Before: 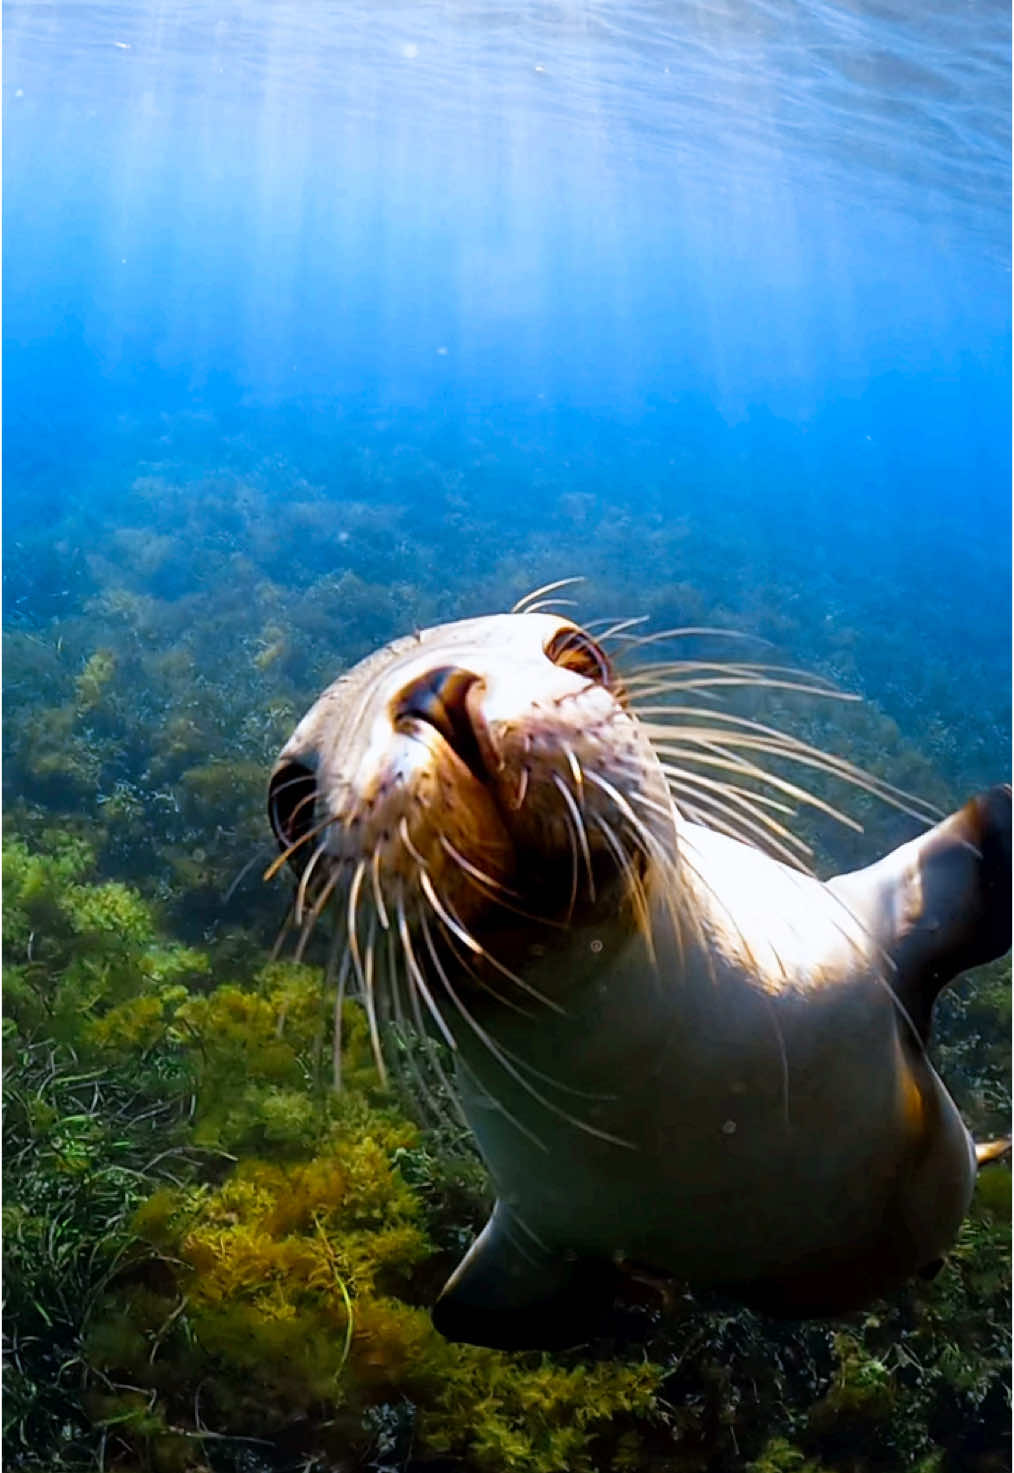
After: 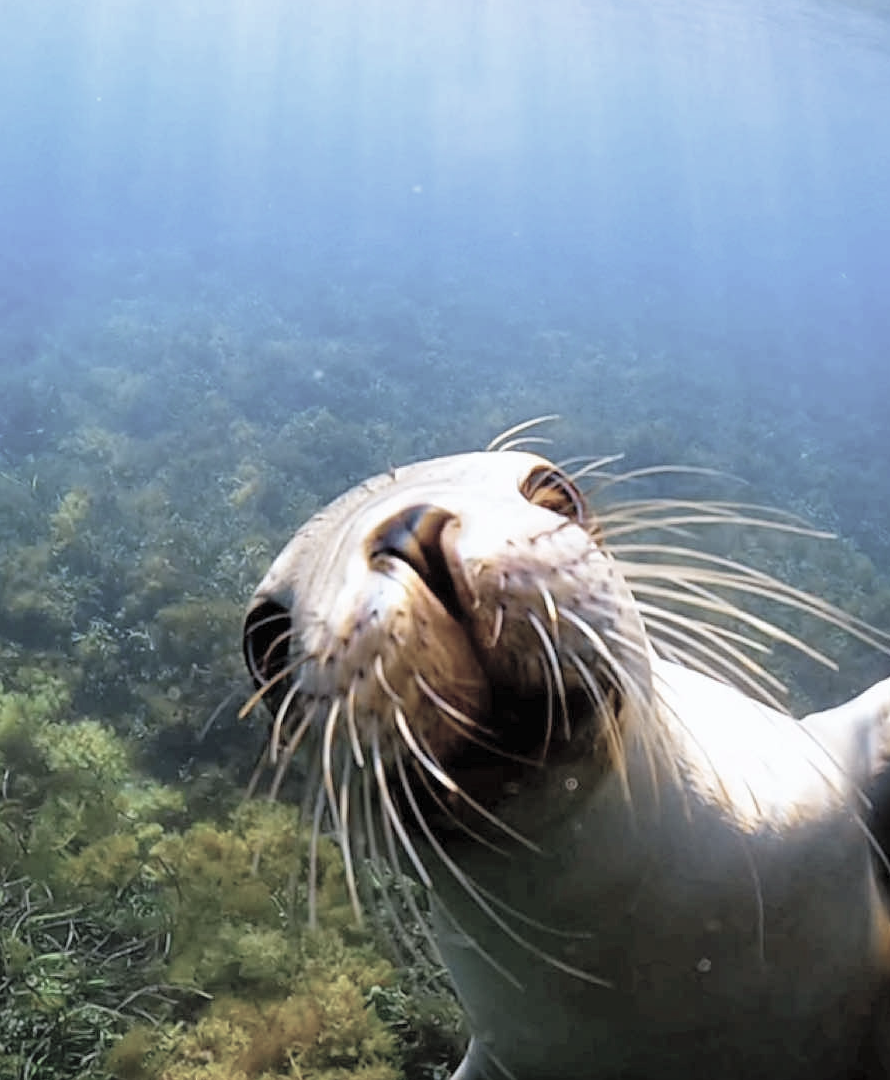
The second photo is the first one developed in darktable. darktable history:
contrast brightness saturation: brightness 0.187, saturation -0.507
crop and rotate: left 2.474%, top 11.056%, right 9.671%, bottom 15.559%
